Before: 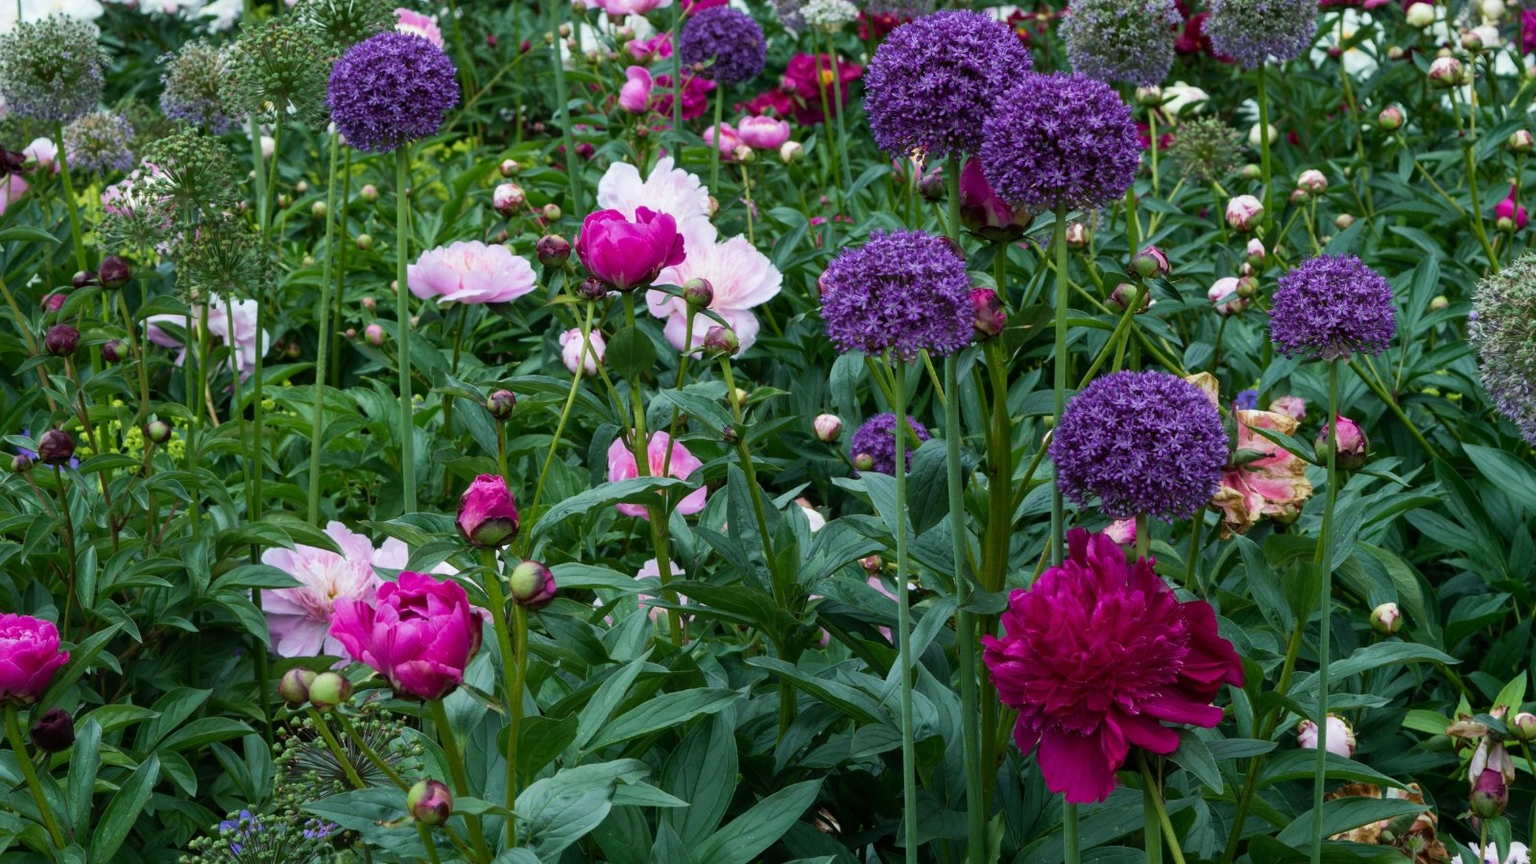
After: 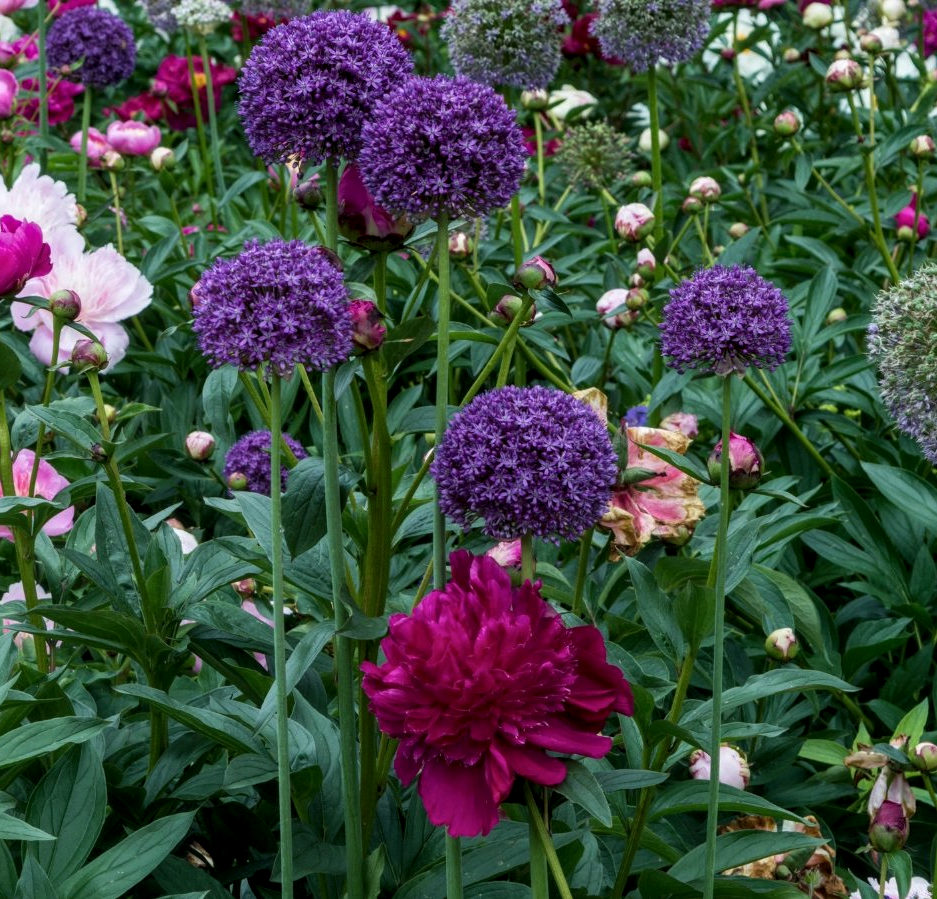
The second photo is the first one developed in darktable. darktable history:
crop: left 41.402%
tone equalizer: on, module defaults
rotate and perspective: automatic cropping off
local contrast: on, module defaults
